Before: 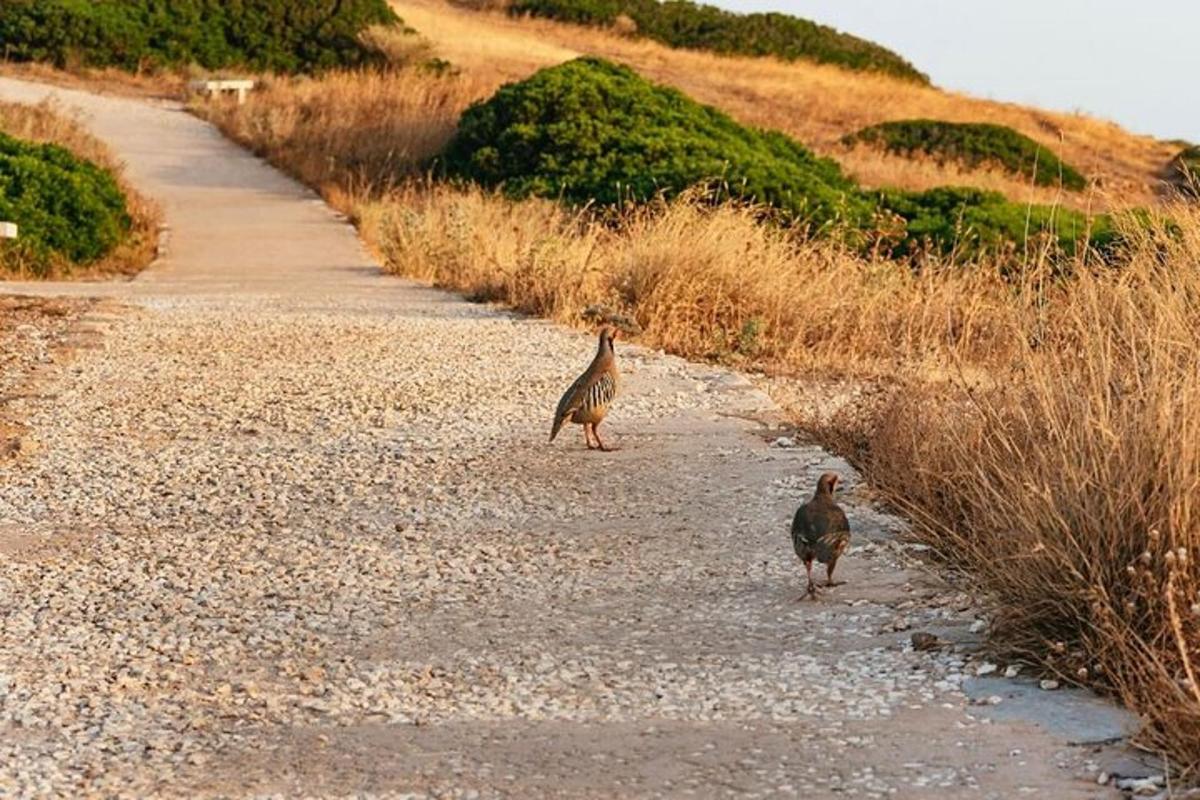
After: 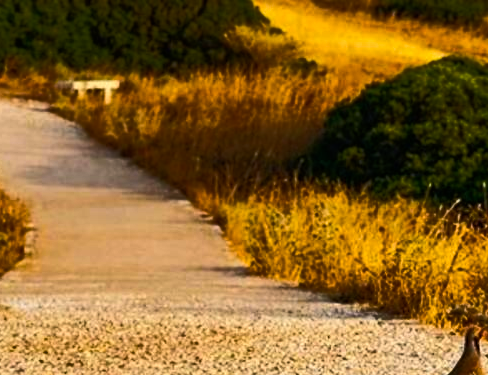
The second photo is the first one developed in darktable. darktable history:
color balance rgb: linear chroma grading › shadows 9.93%, linear chroma grading › highlights 9.348%, linear chroma grading › global chroma 14.489%, linear chroma grading › mid-tones 14.667%, perceptual saturation grading › global saturation 29.873%, perceptual brilliance grading › highlights 2.149%, perceptual brilliance grading › mid-tones -49.567%, perceptual brilliance grading › shadows -49.945%
exposure: compensate highlight preservation false
crop and rotate: left 11.246%, top 0.092%, right 48.037%, bottom 52.991%
